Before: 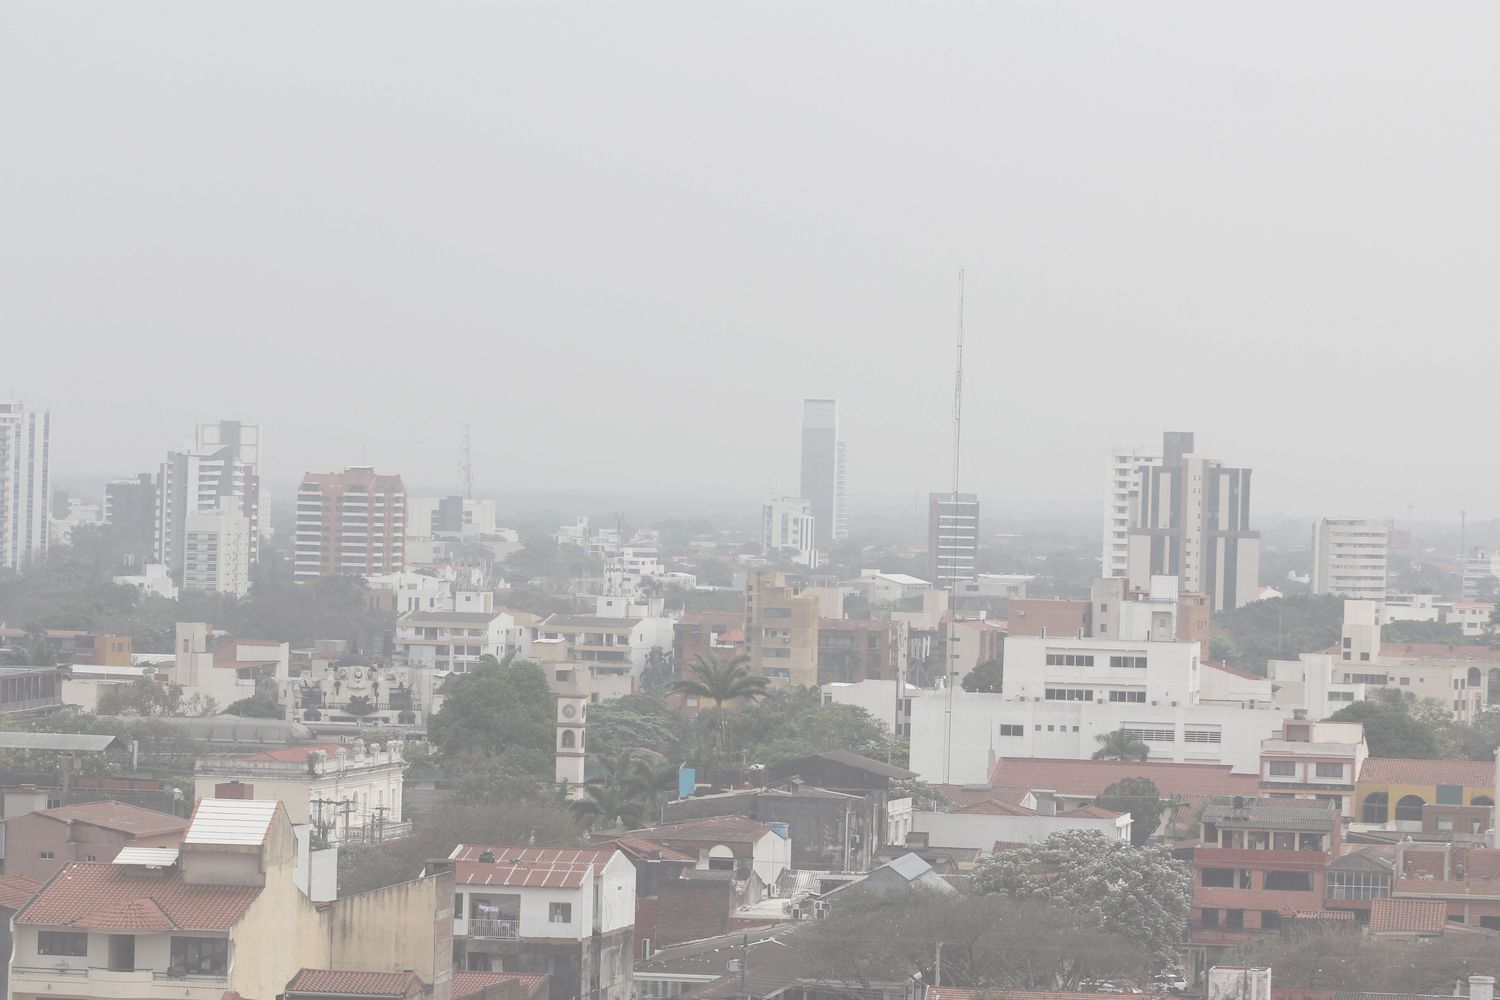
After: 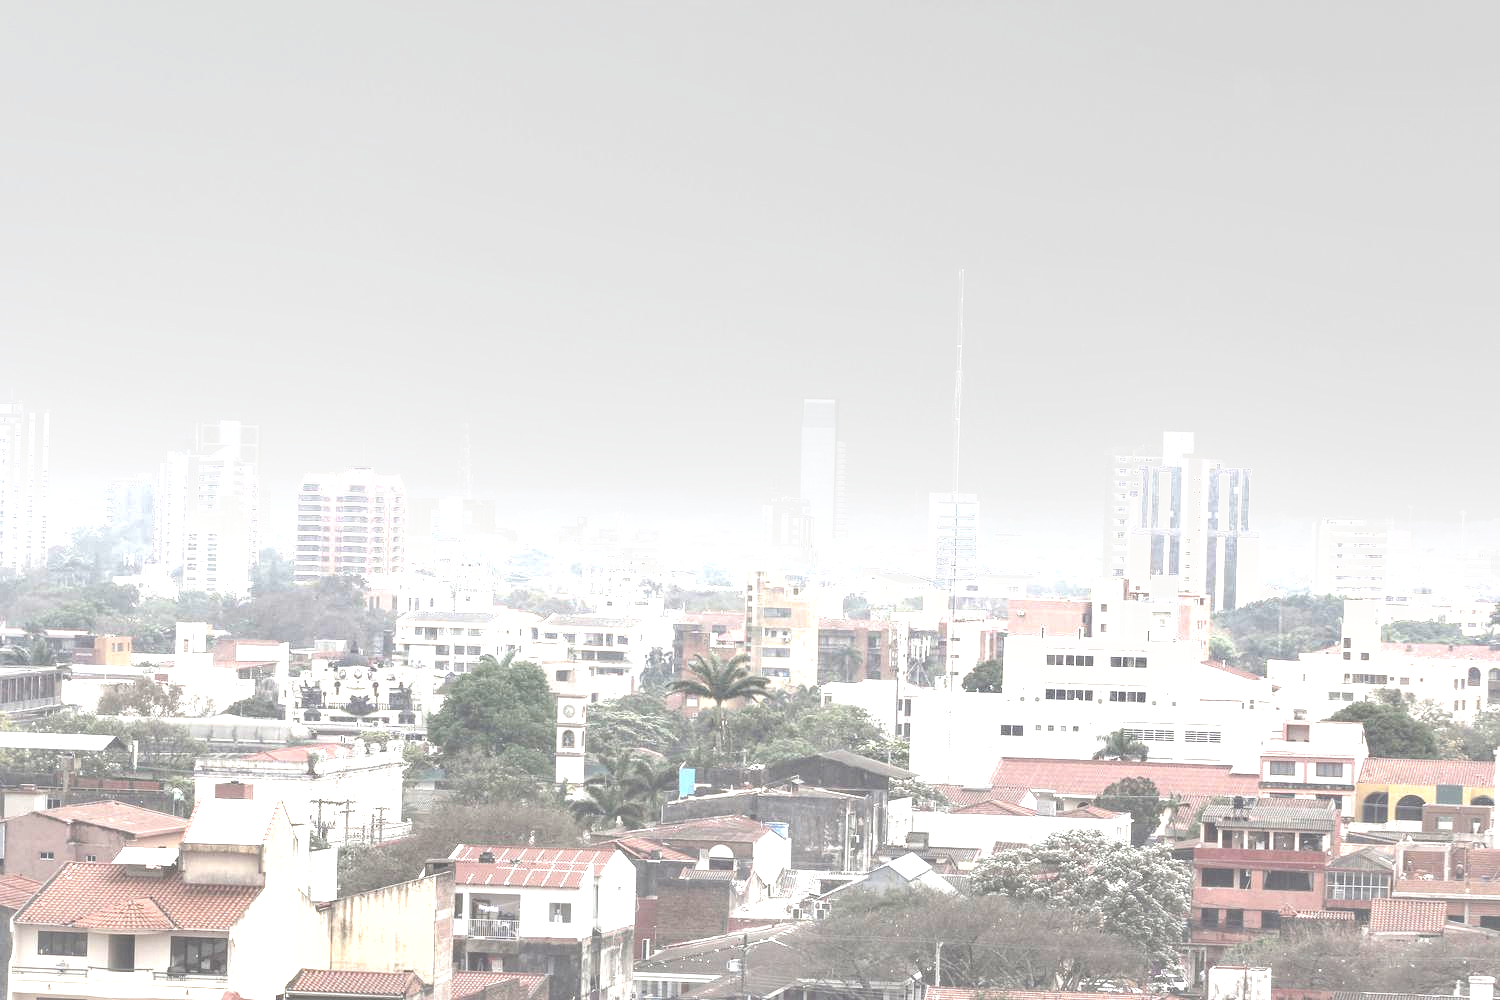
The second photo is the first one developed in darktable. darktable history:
local contrast: on, module defaults
shadows and highlights: shadows 61.18, soften with gaussian
exposure: black level correction 0, exposure 1.276 EV, compensate highlight preservation false
